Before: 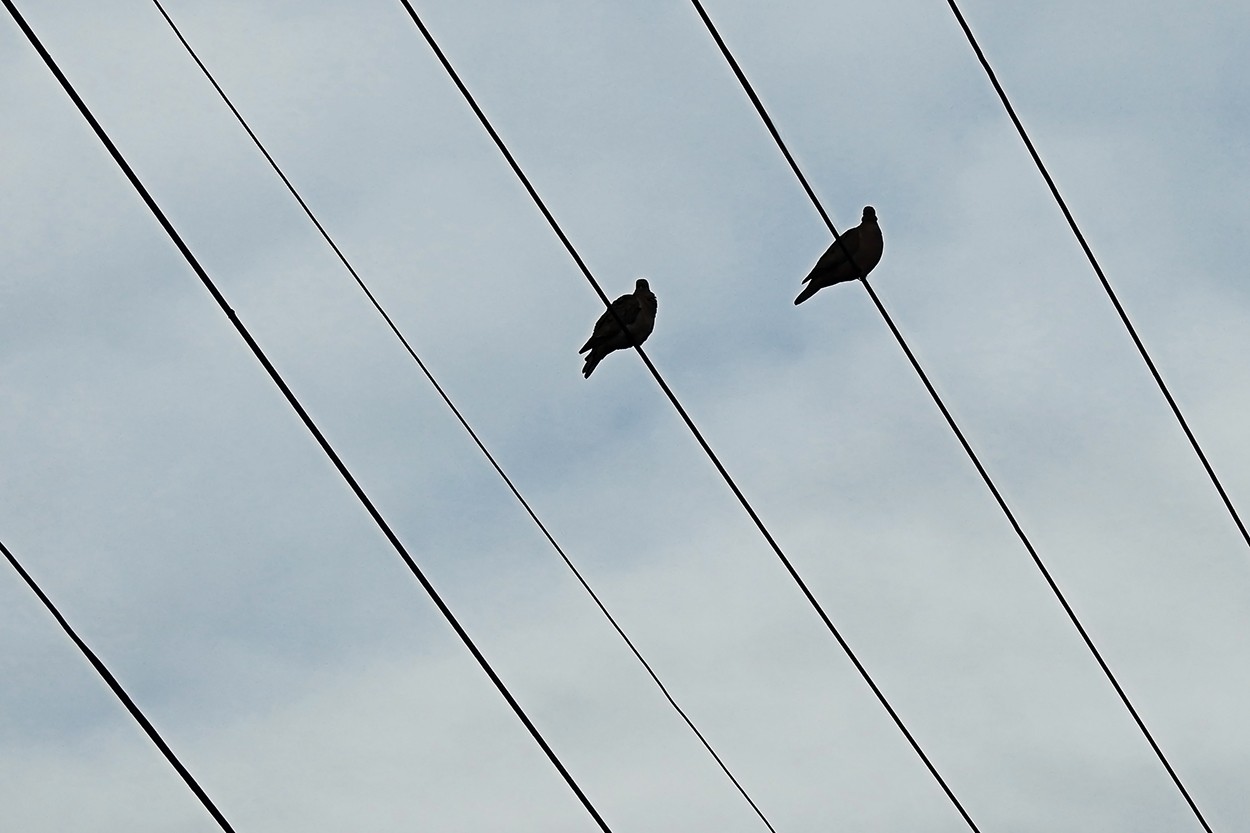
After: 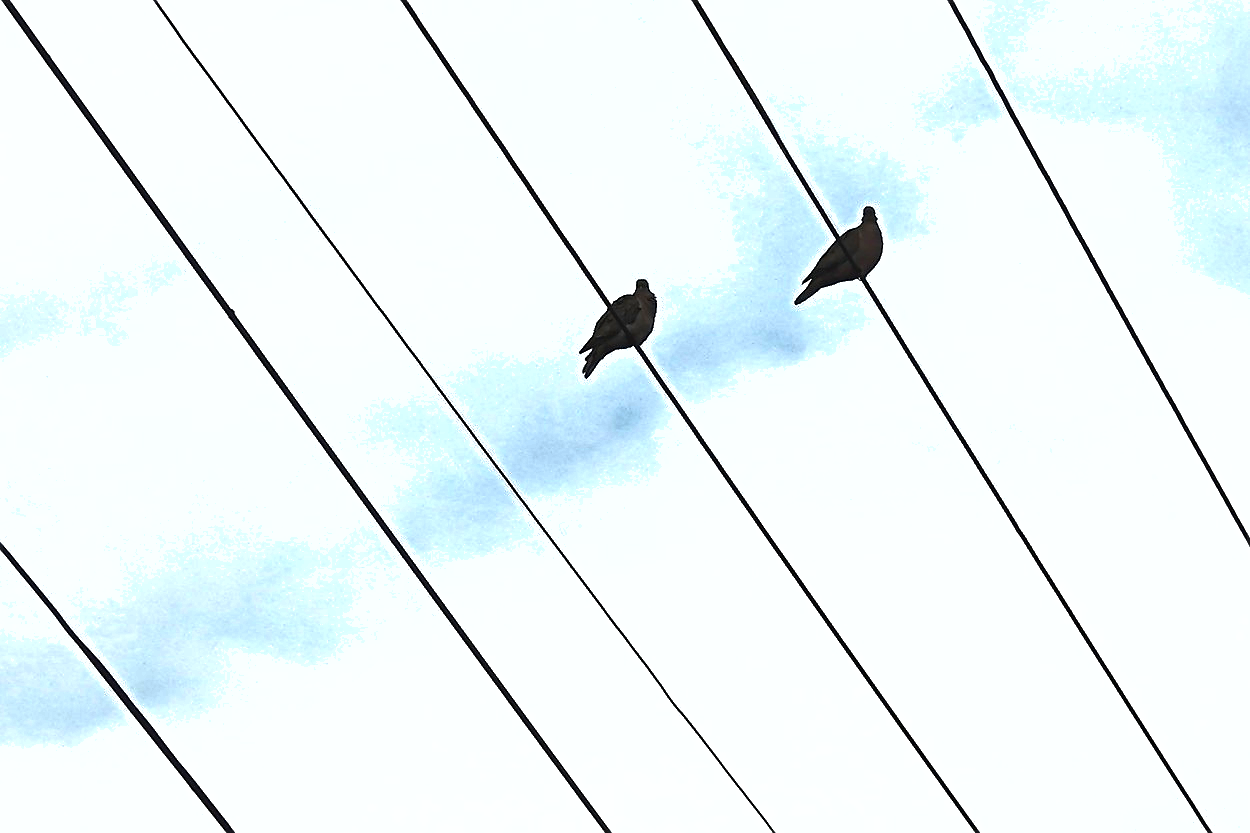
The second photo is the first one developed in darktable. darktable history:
exposure: black level correction -0.002, exposure 1.115 EV, compensate highlight preservation false
sharpen: radius 1, threshold 1
shadows and highlights: highlights -60
